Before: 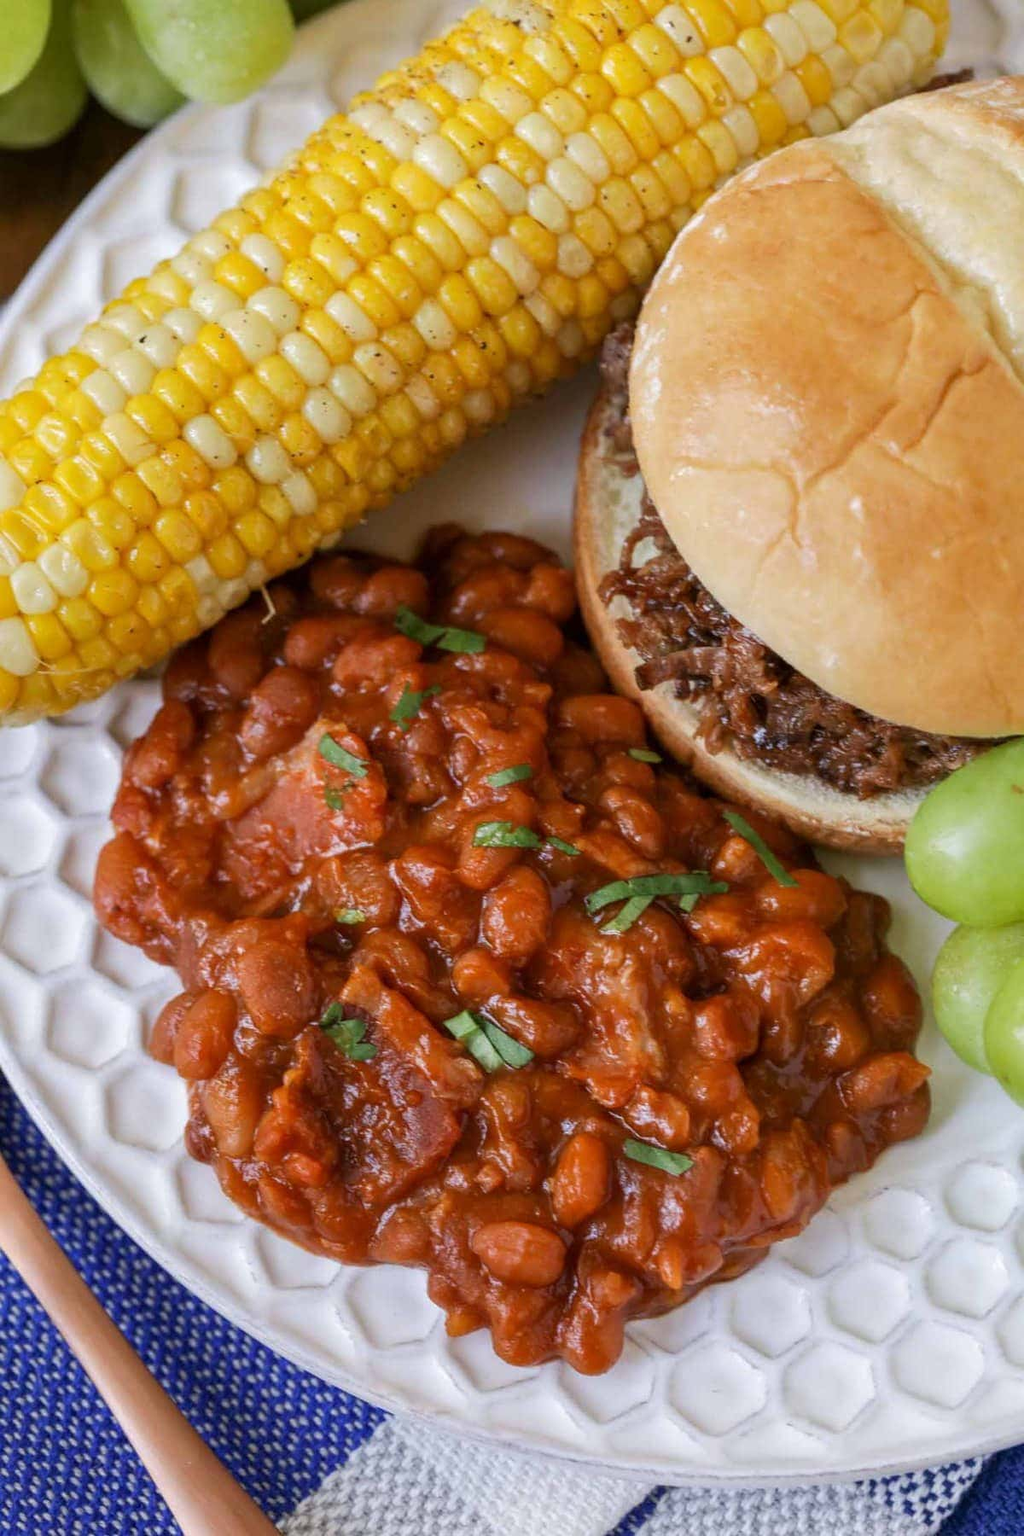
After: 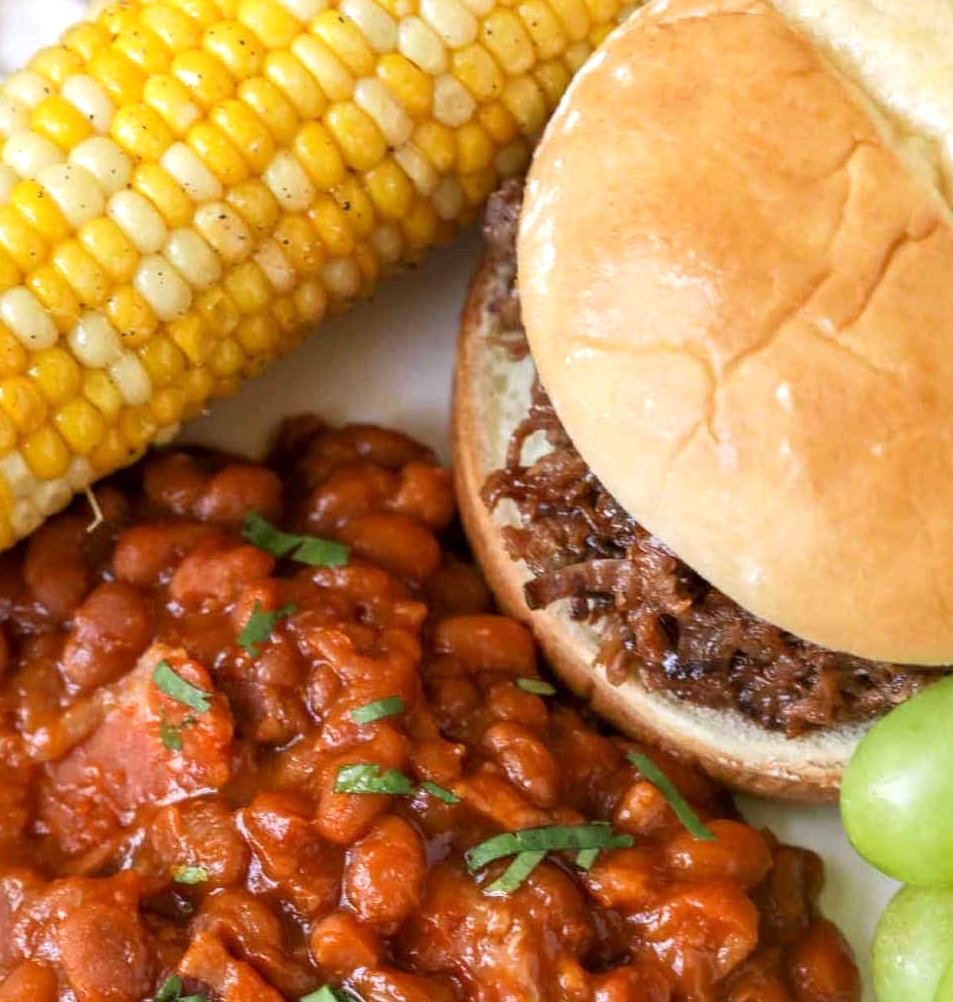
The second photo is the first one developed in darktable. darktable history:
crop: left 18.38%, top 11.092%, right 2.134%, bottom 33.217%
exposure: black level correction 0.001, exposure 0.5 EV, compensate exposure bias true, compensate highlight preservation false
